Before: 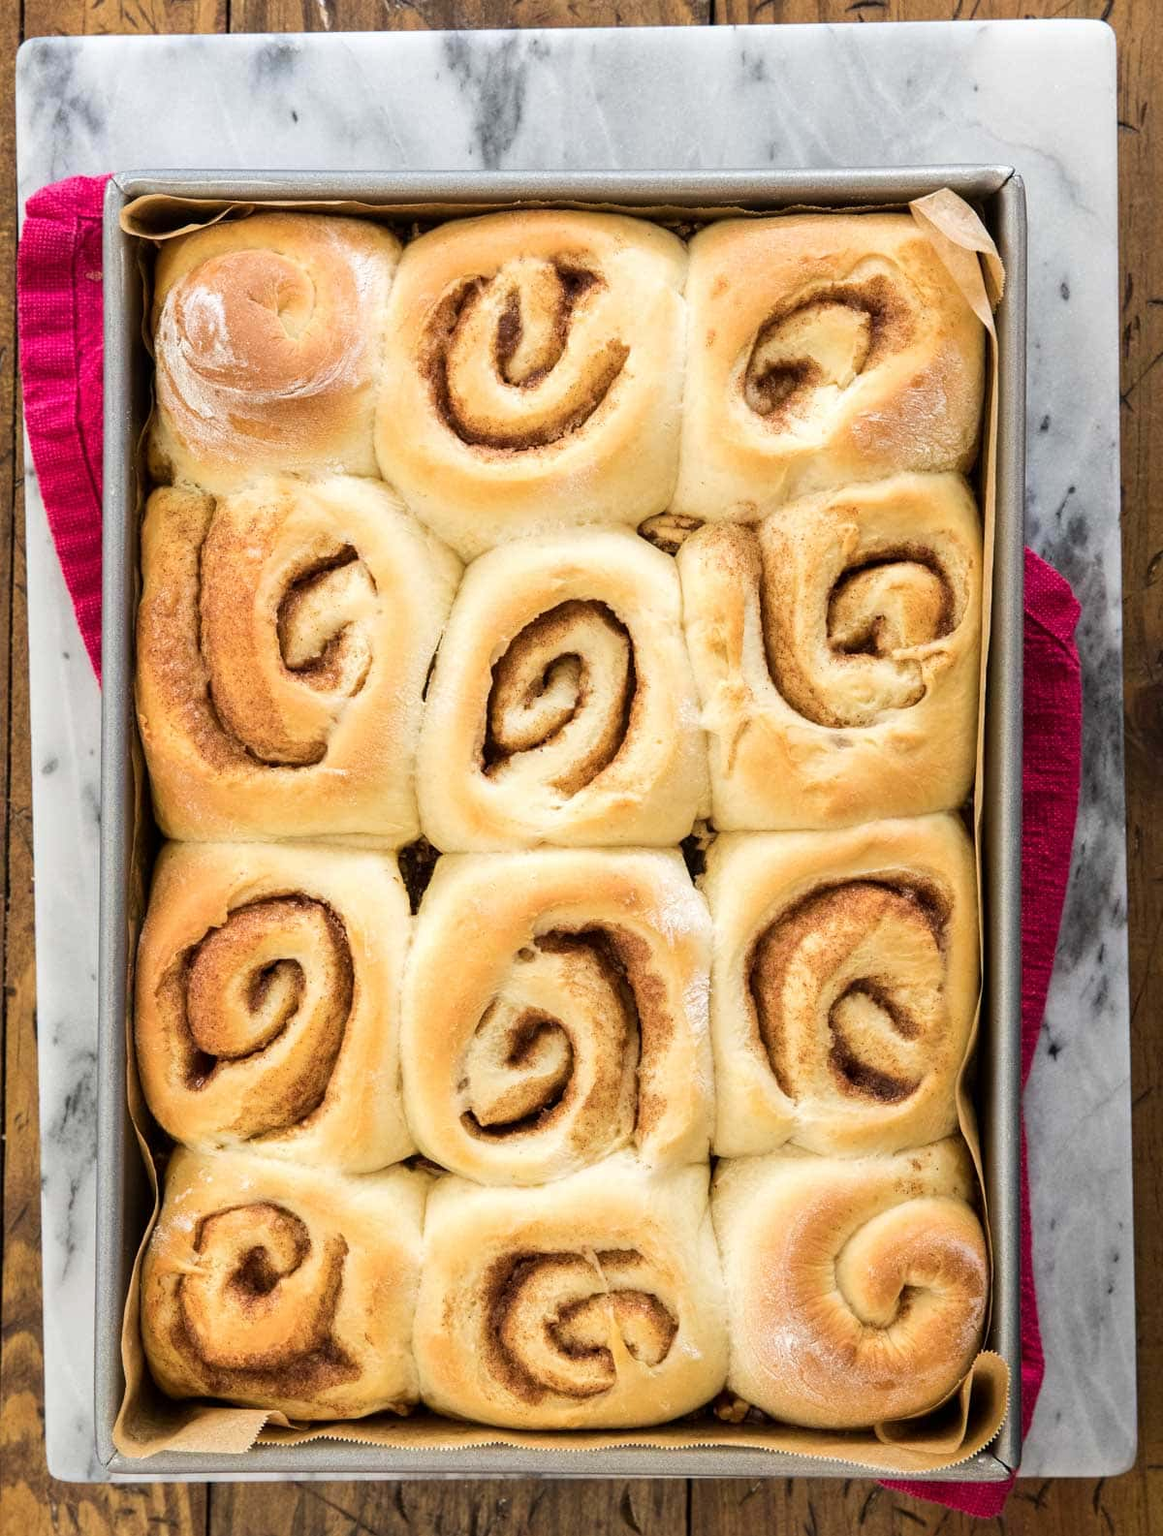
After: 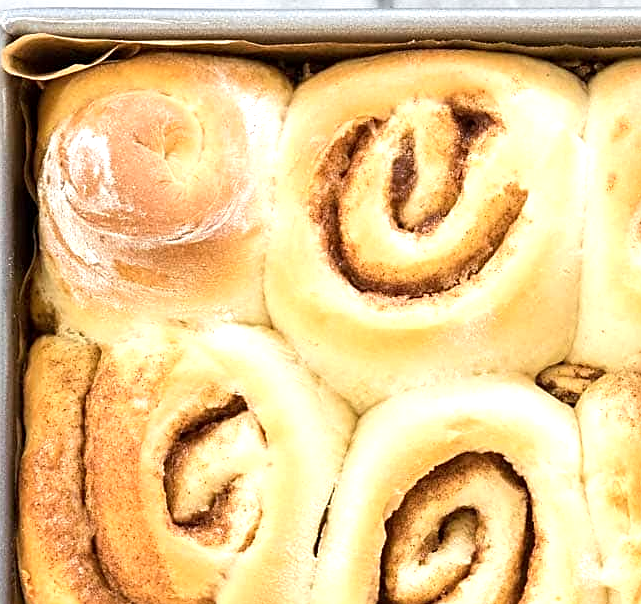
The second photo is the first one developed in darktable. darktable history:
crop: left 10.177%, top 10.557%, right 36.384%, bottom 51.285%
exposure: black level correction 0.001, exposure 0.499 EV, compensate highlight preservation false
sharpen: on, module defaults
